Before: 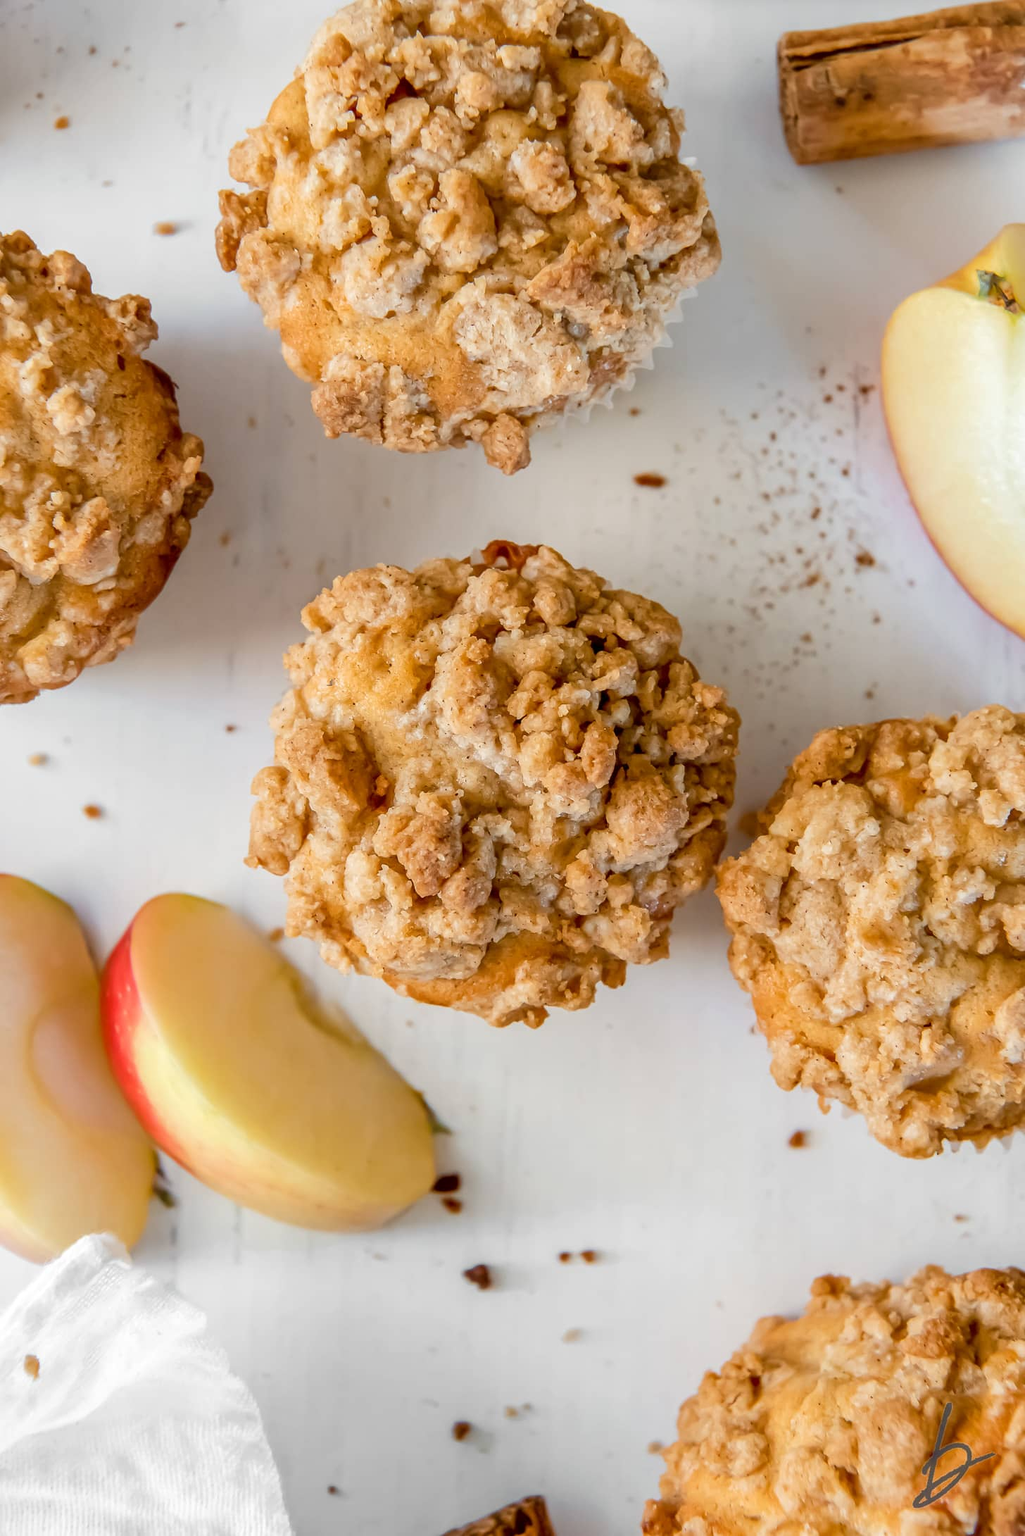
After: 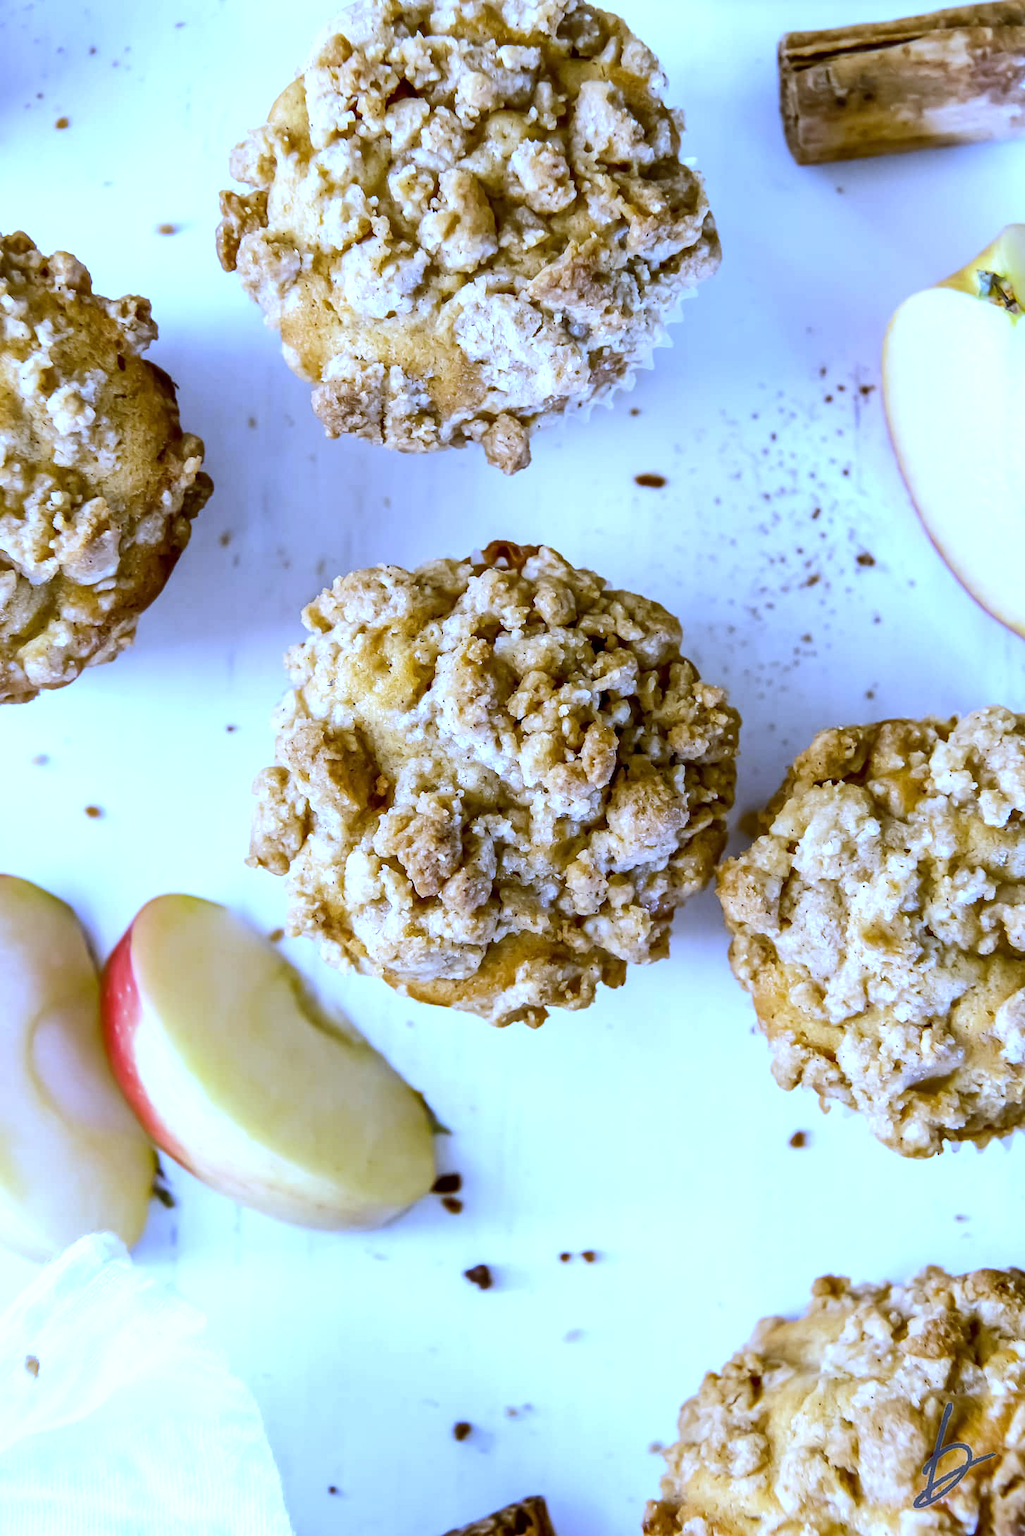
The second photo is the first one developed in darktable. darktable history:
white balance: red 0.766, blue 1.537
tone equalizer: -8 EV -0.75 EV, -7 EV -0.7 EV, -6 EV -0.6 EV, -5 EV -0.4 EV, -3 EV 0.4 EV, -2 EV 0.6 EV, -1 EV 0.7 EV, +0 EV 0.75 EV, edges refinement/feathering 500, mask exposure compensation -1.57 EV, preserve details no
